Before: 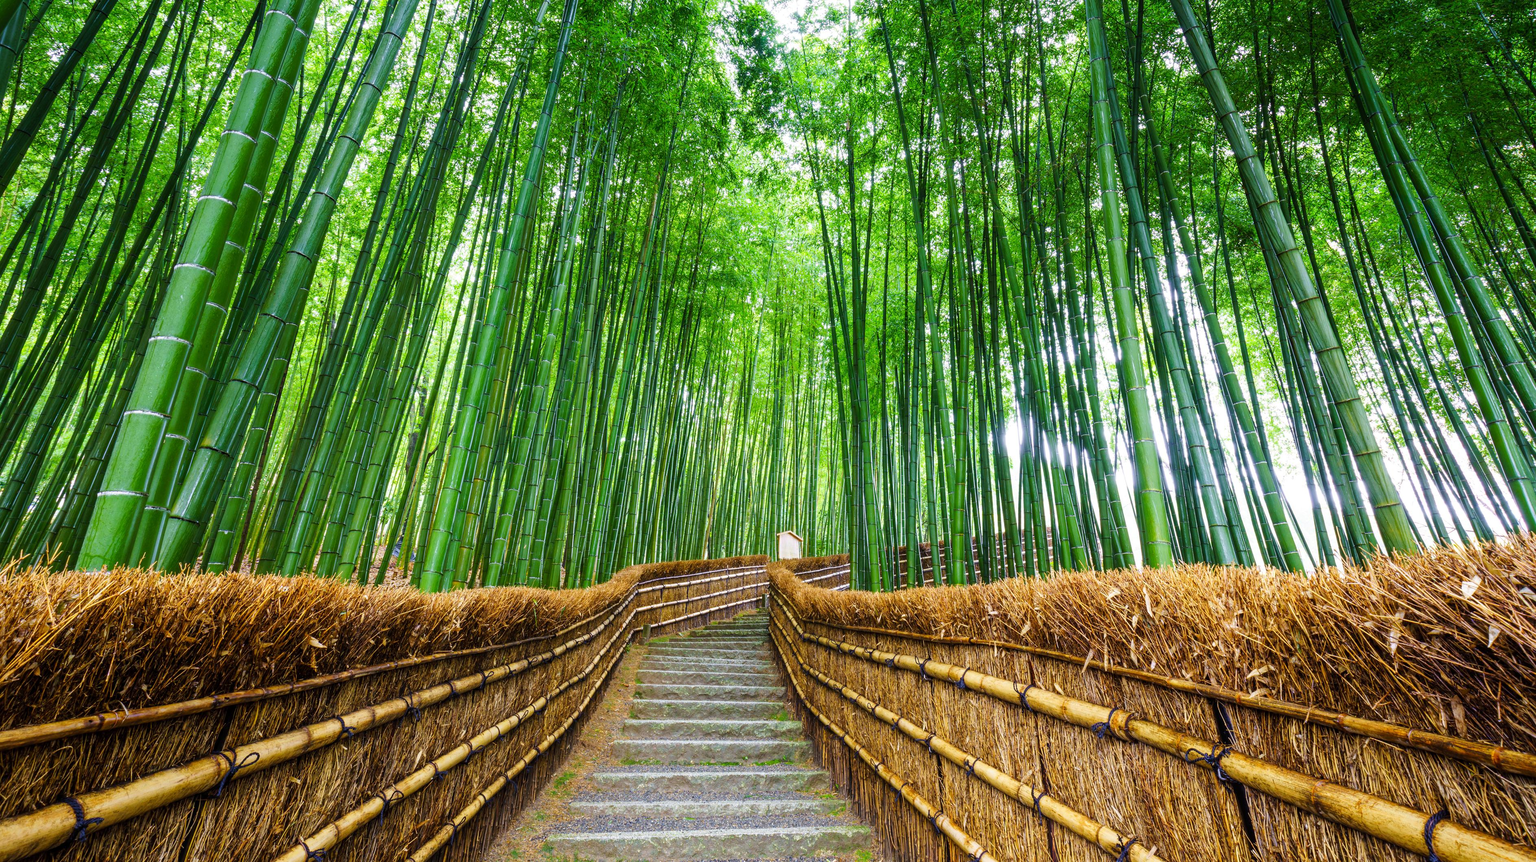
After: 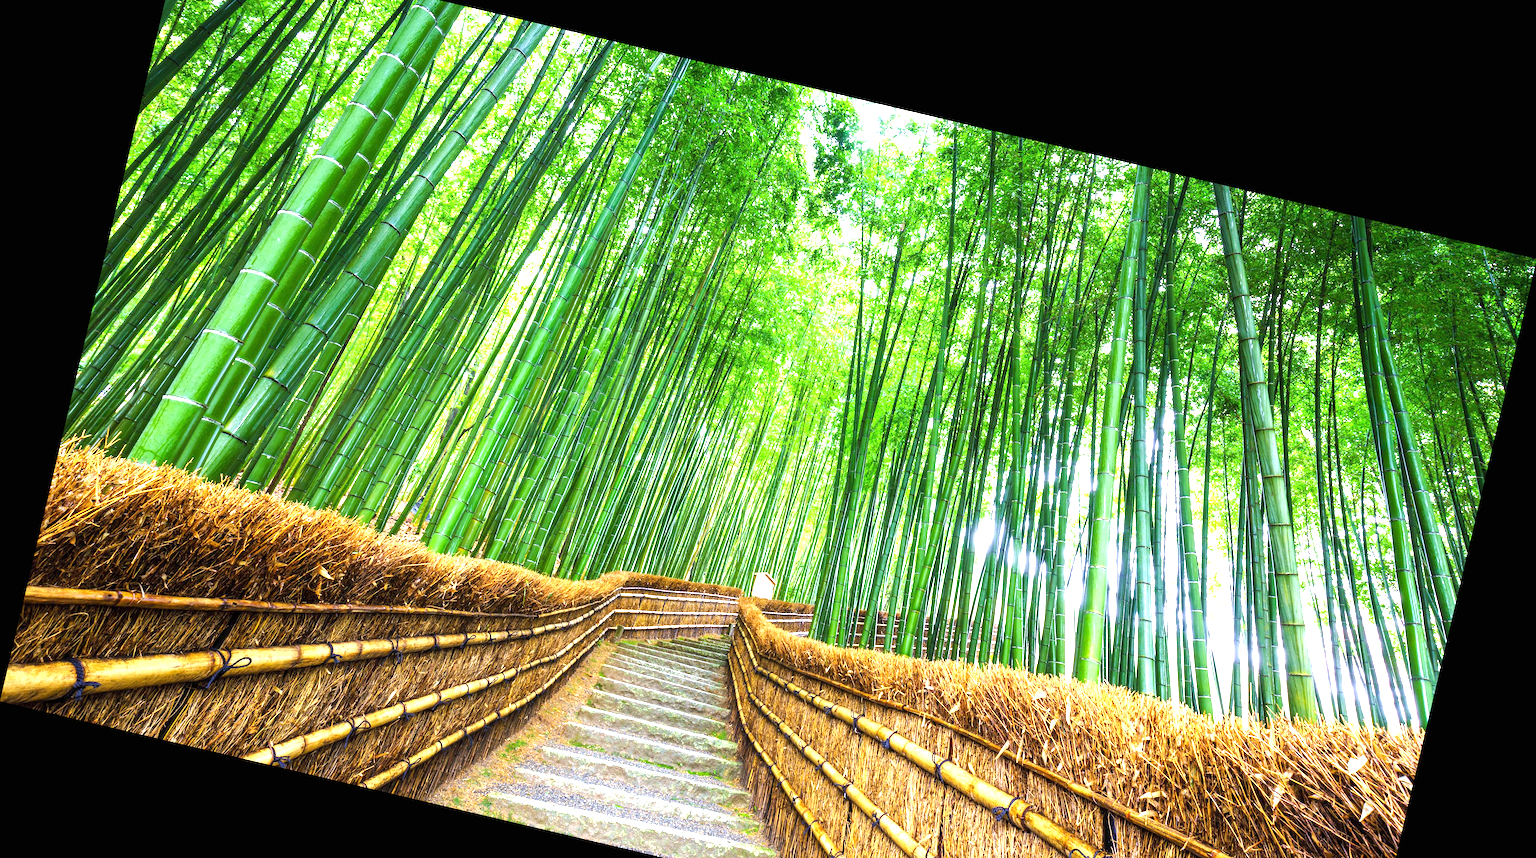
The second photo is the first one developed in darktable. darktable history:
exposure: black level correction 0, exposure 1.2 EV, compensate exposure bias true, compensate highlight preservation false
crop and rotate: top 5.667%, bottom 14.937%
rotate and perspective: rotation 13.27°, automatic cropping off
